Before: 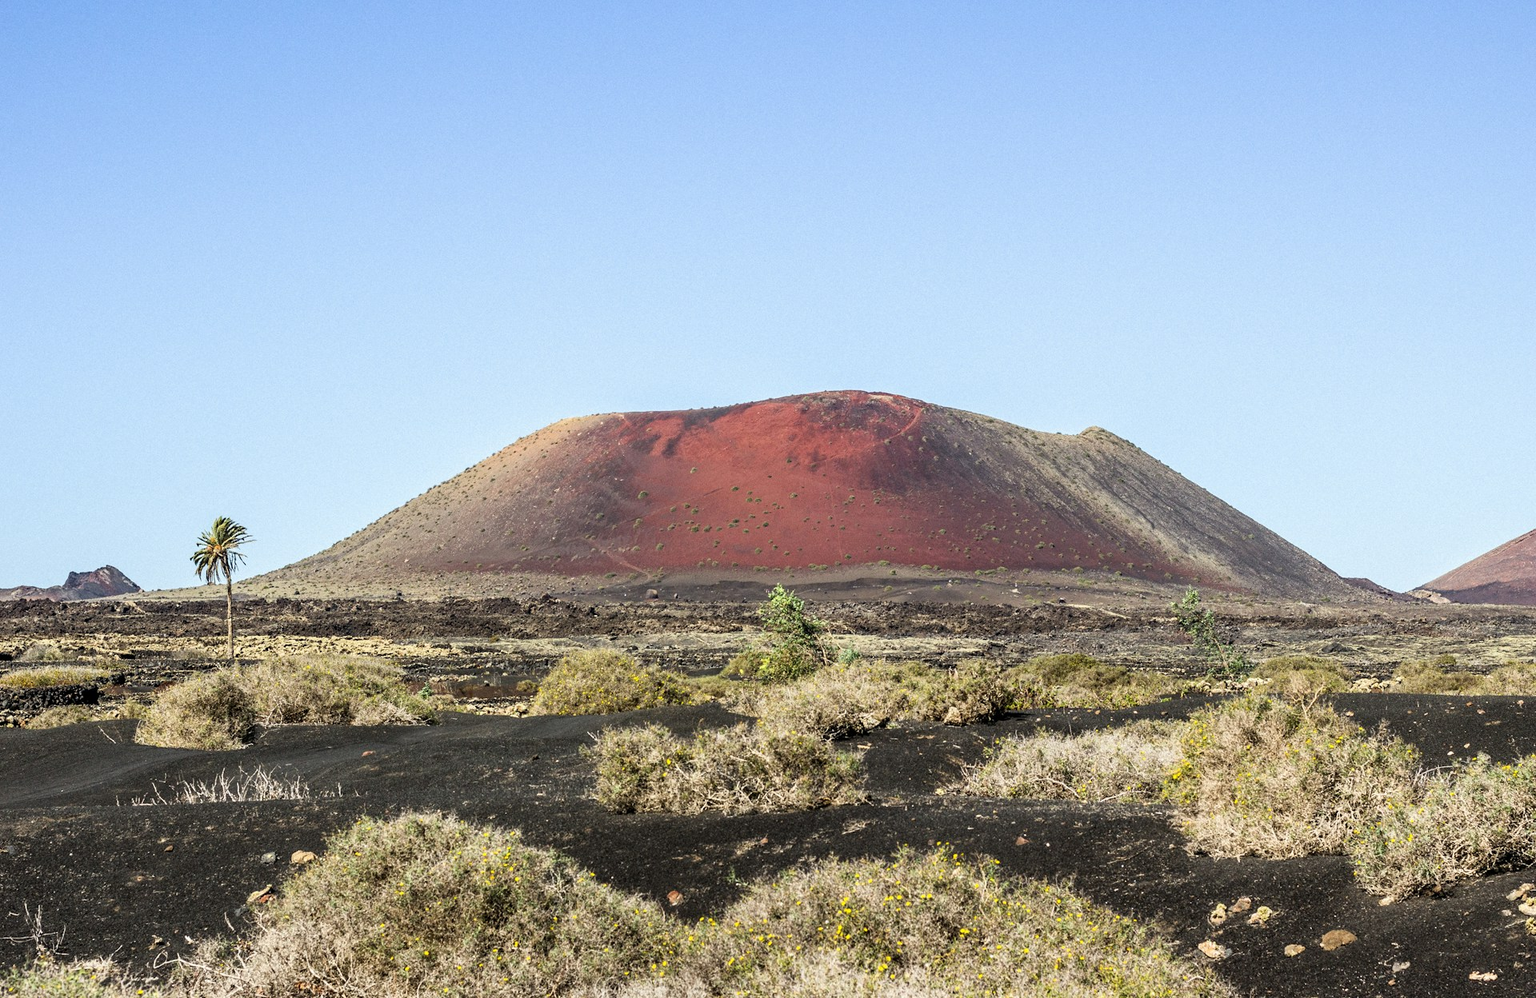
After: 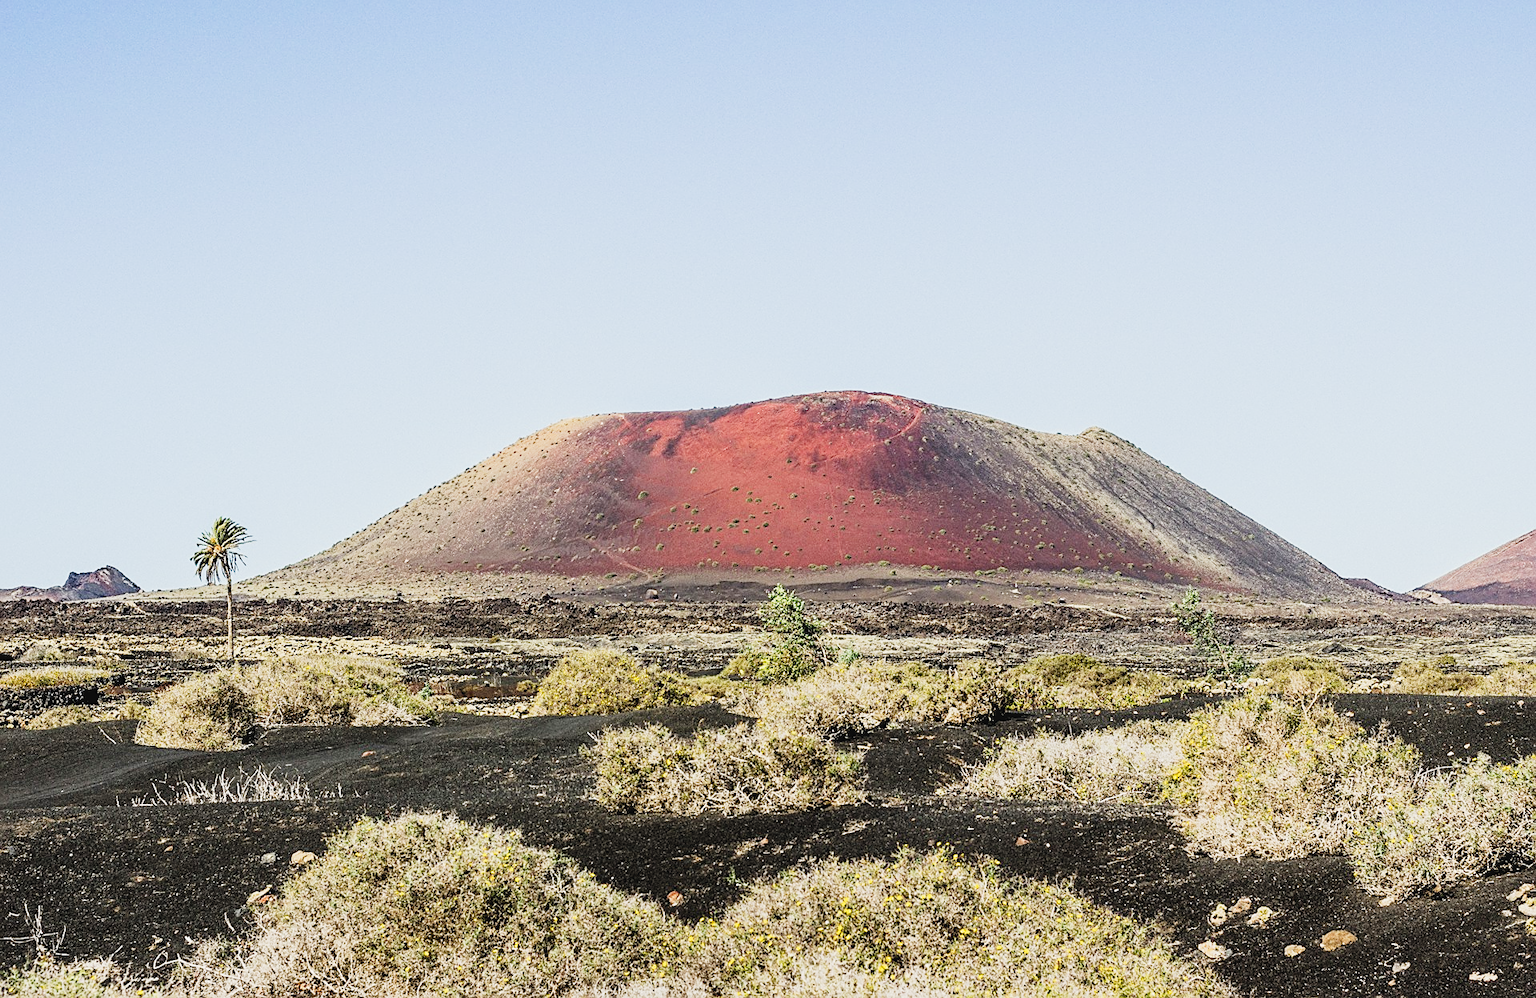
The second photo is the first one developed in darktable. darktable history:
sharpen: on, module defaults
filmic rgb: black relative exposure -15.03 EV, white relative exposure 3 EV, target black luminance 0%, hardness 9.22, latitude 98.36%, contrast 0.911, shadows ↔ highlights balance 0.524%
tone curve: curves: ch0 [(0, 0.036) (0.037, 0.042) (0.167, 0.143) (0.433, 0.502) (0.531, 0.637) (0.696, 0.825) (0.856, 0.92) (1, 0.98)]; ch1 [(0, 0) (0.424, 0.383) (0.482, 0.459) (0.501, 0.5) (0.522, 0.526) (0.559, 0.563) (0.604, 0.646) (0.715, 0.729) (1, 1)]; ch2 [(0, 0) (0.369, 0.388) (0.45, 0.48) (0.499, 0.502) (0.504, 0.504) (0.512, 0.526) (0.581, 0.595) (0.708, 0.786) (1, 1)], preserve colors none
